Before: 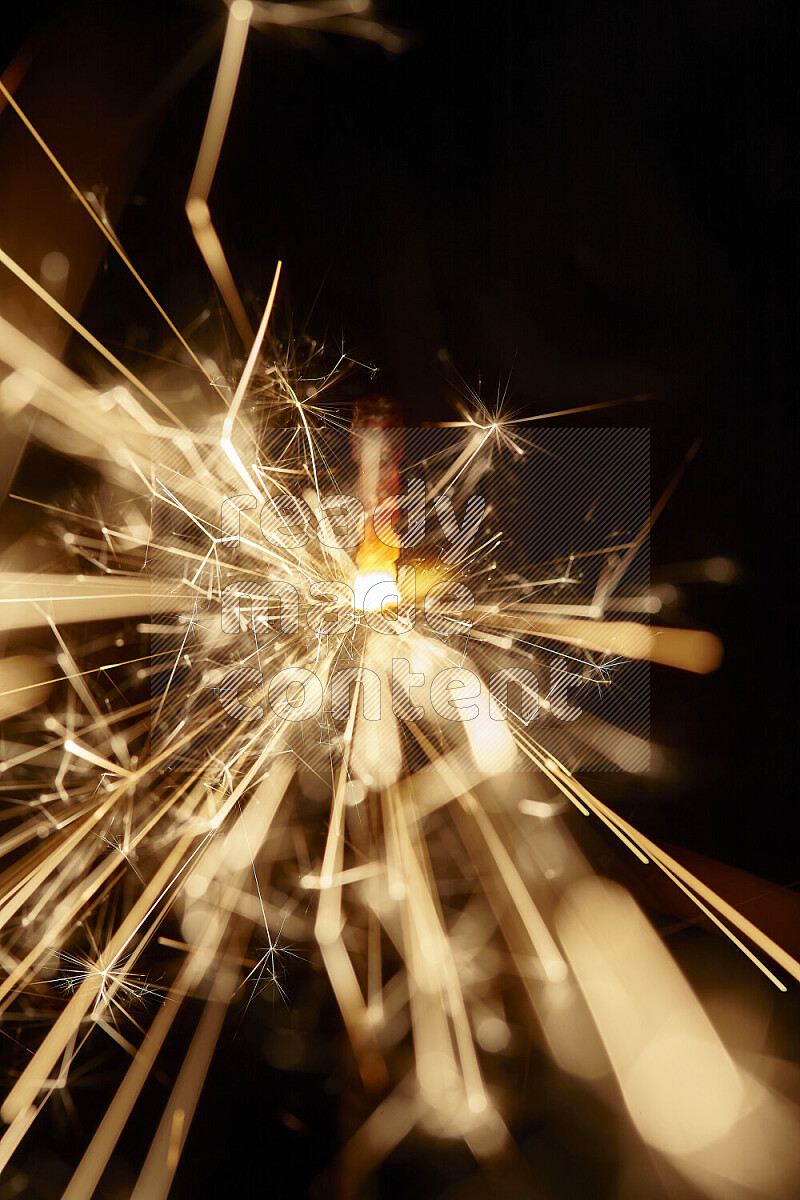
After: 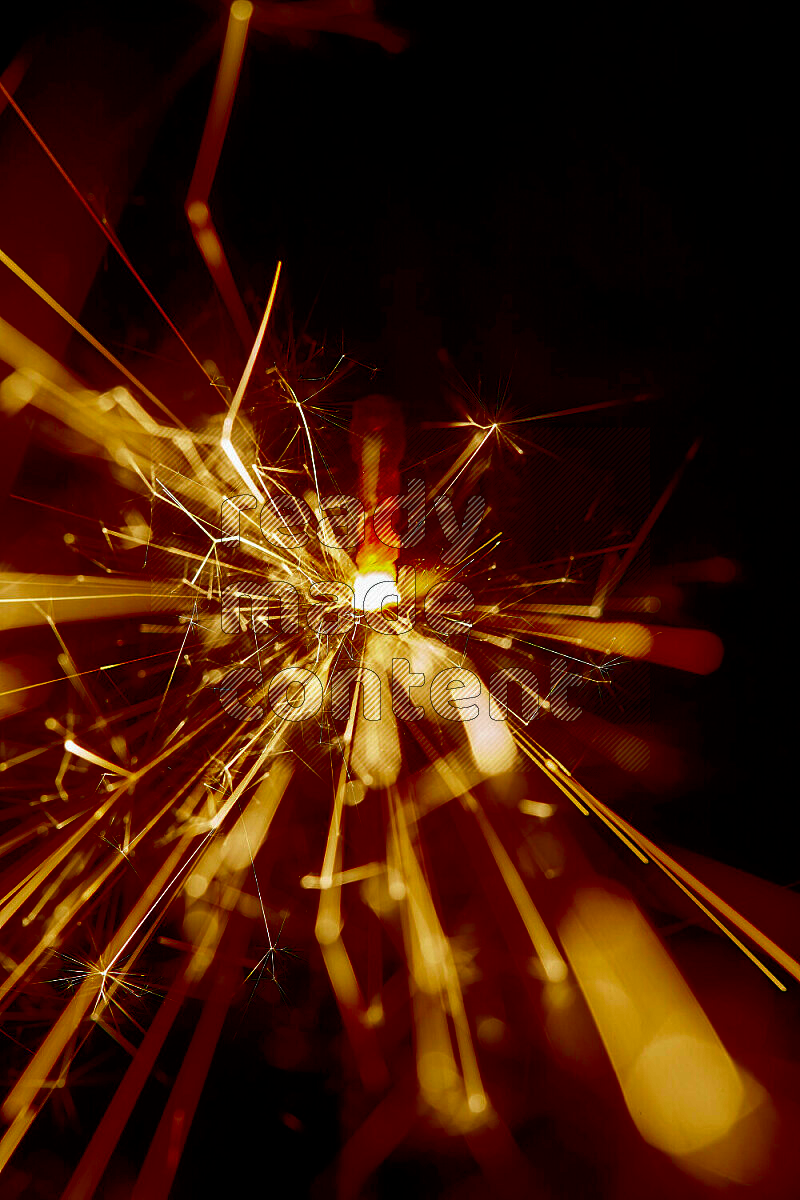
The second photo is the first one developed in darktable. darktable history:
contrast brightness saturation: brightness -0.986, saturation 0.985
